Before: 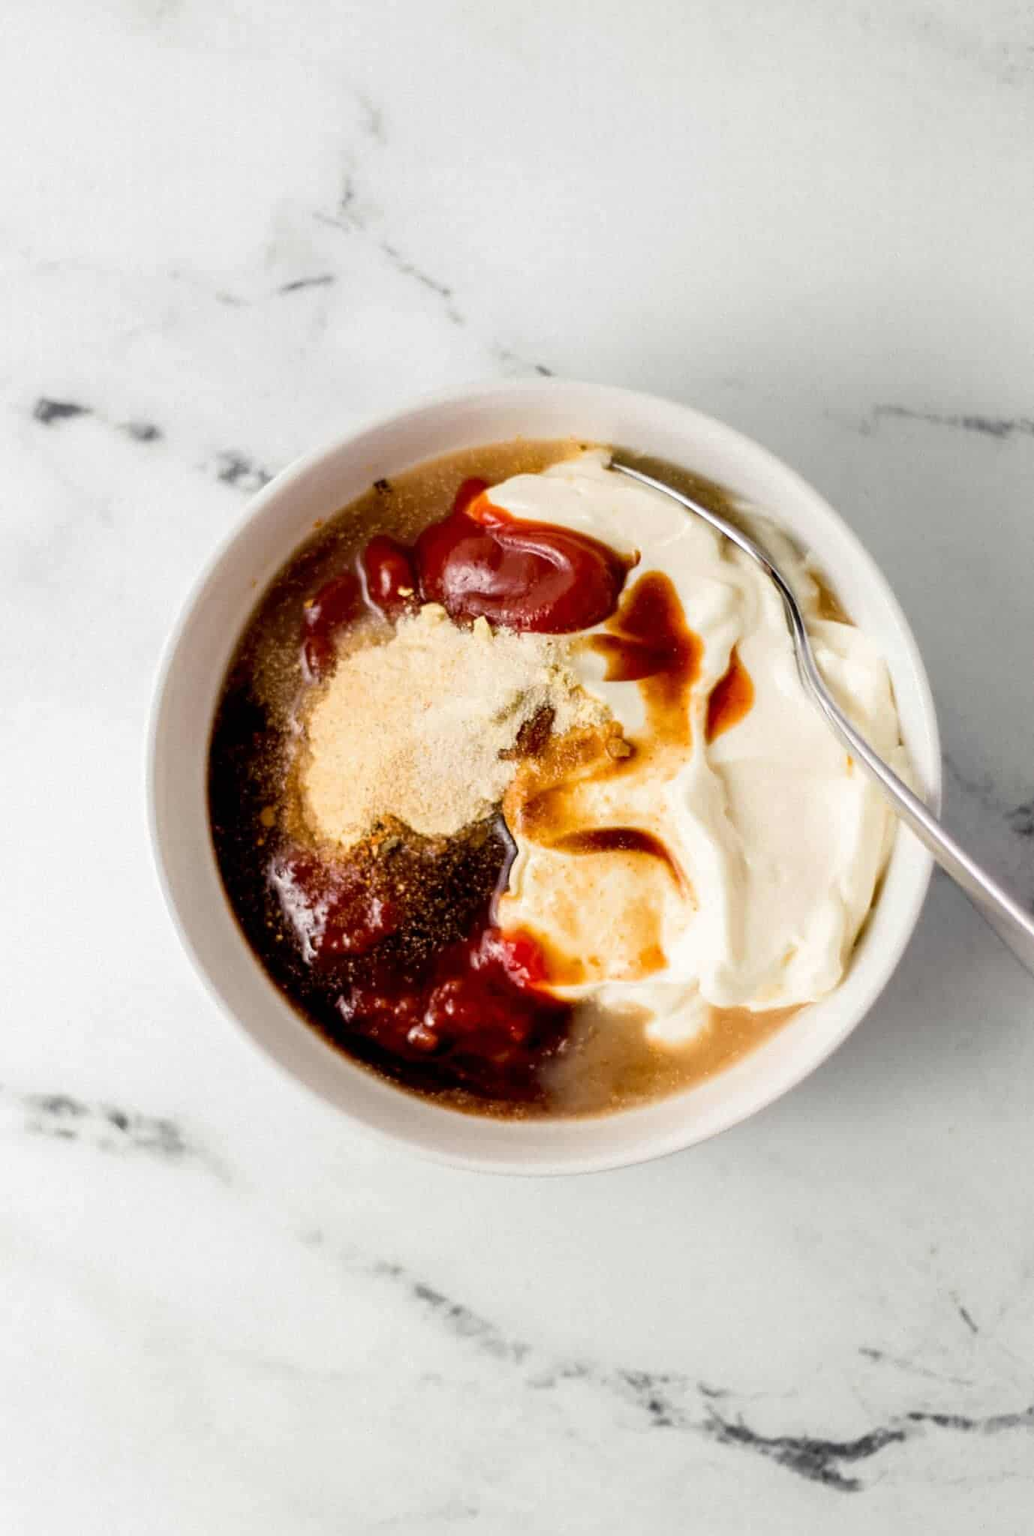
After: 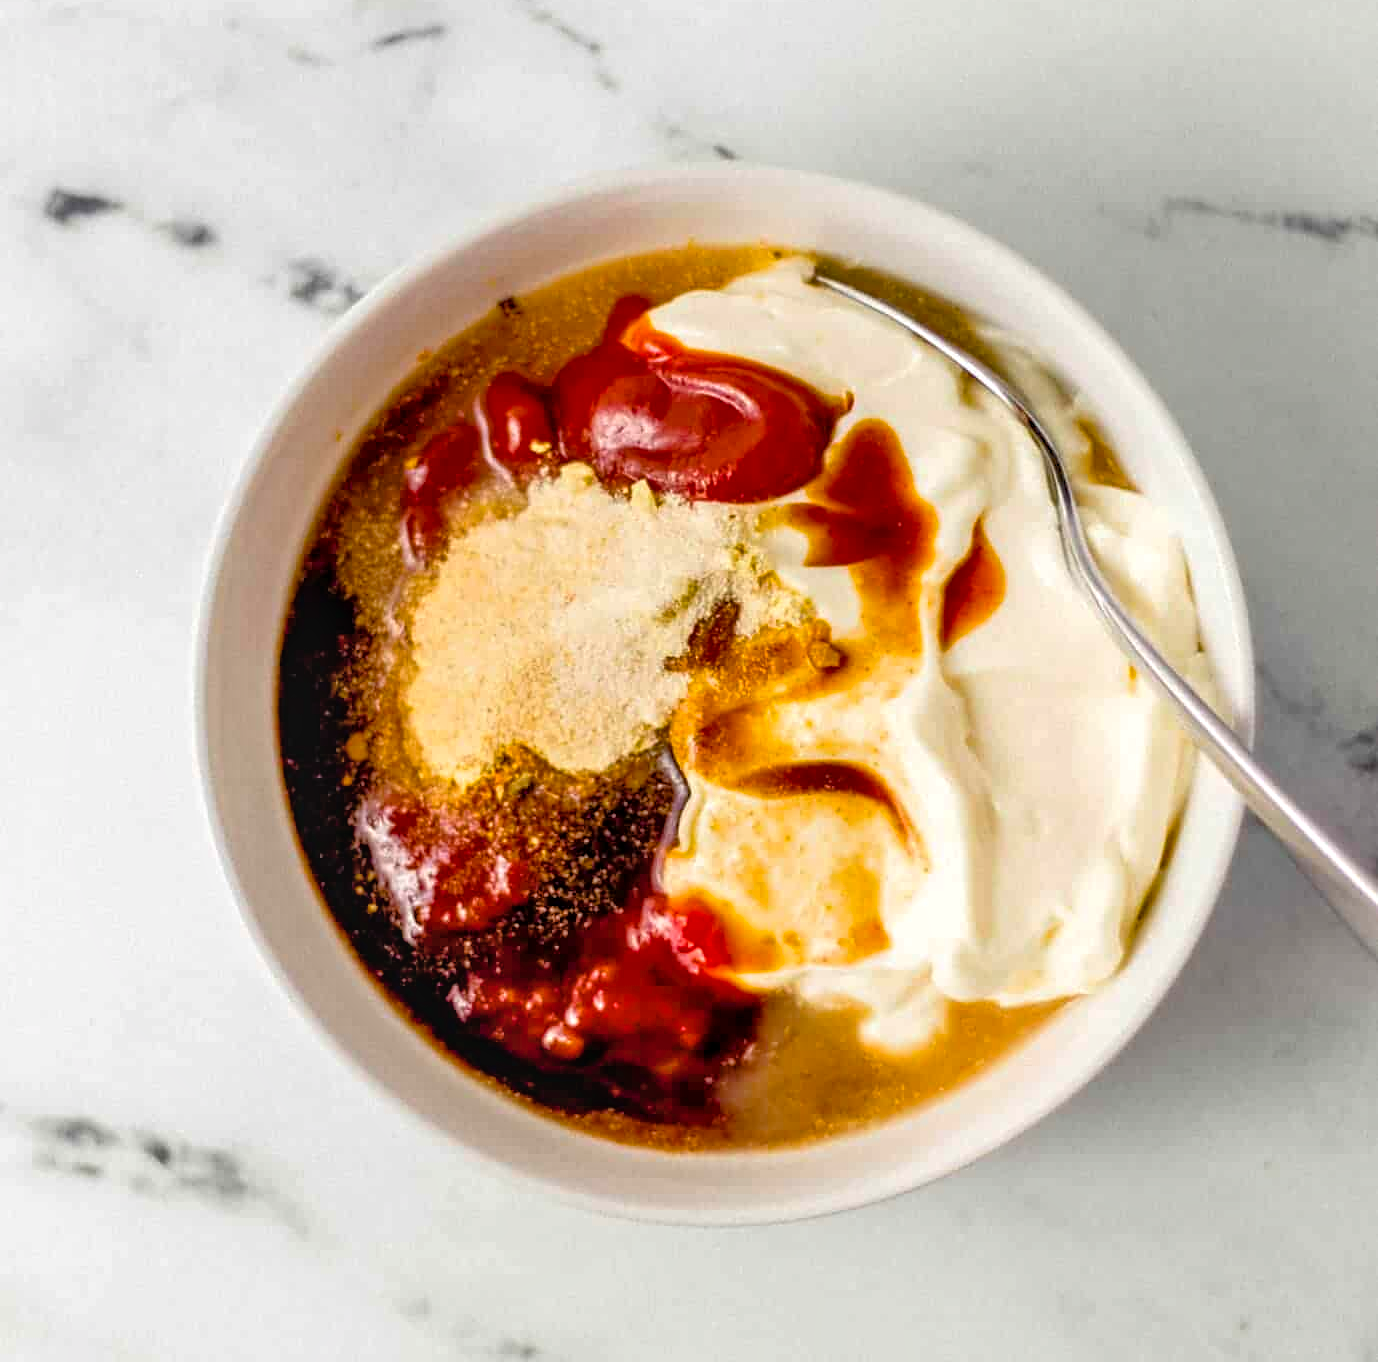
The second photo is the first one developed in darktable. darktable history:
sharpen: amount 0.204
tone equalizer: -7 EV 0.157 EV, -6 EV 0.614 EV, -5 EV 1.14 EV, -4 EV 1.35 EV, -3 EV 1.12 EV, -2 EV 0.6 EV, -1 EV 0.164 EV
color balance rgb: perceptual saturation grading › global saturation 25.234%, global vibrance 24.997%
crop: top 16.73%, bottom 16.718%
local contrast: on, module defaults
